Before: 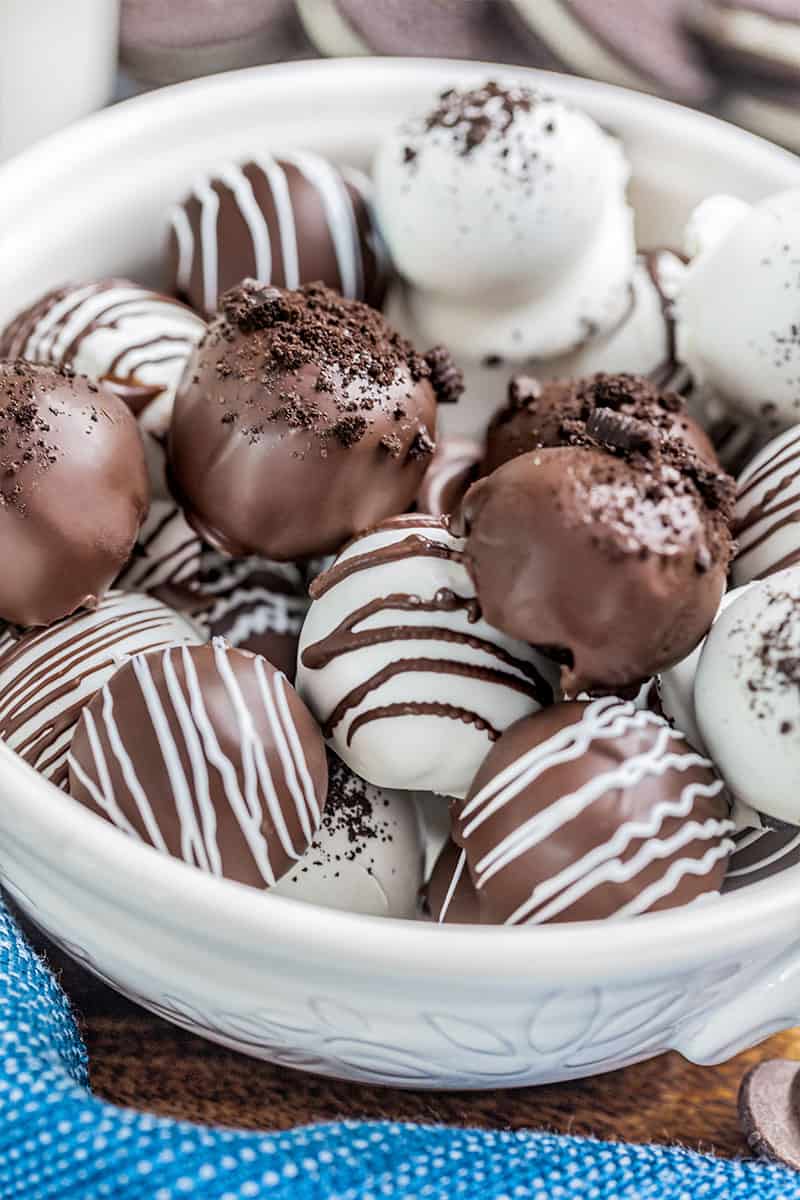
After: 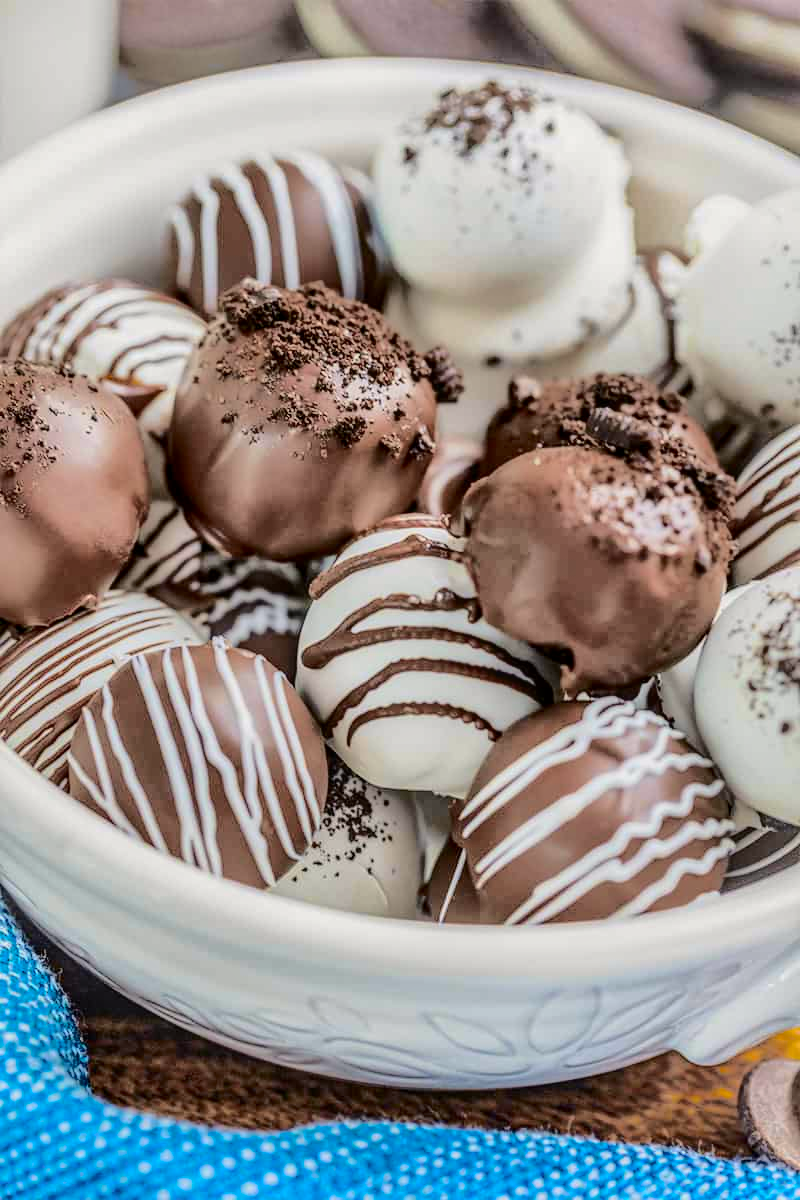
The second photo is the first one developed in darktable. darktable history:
shadows and highlights: shadows 39.37, highlights -59.77
tone curve: curves: ch0 [(0, 0.011) (0.104, 0.085) (0.236, 0.234) (0.398, 0.507) (0.498, 0.621) (0.65, 0.757) (0.835, 0.883) (1, 0.961)]; ch1 [(0, 0) (0.353, 0.344) (0.43, 0.401) (0.479, 0.476) (0.502, 0.502) (0.54, 0.542) (0.602, 0.613) (0.638, 0.668) (0.693, 0.727) (1, 1)]; ch2 [(0, 0) (0.34, 0.314) (0.434, 0.43) (0.5, 0.506) (0.521, 0.54) (0.54, 0.56) (0.595, 0.613) (0.644, 0.729) (1, 1)], color space Lab, independent channels, preserve colors none
local contrast: on, module defaults
